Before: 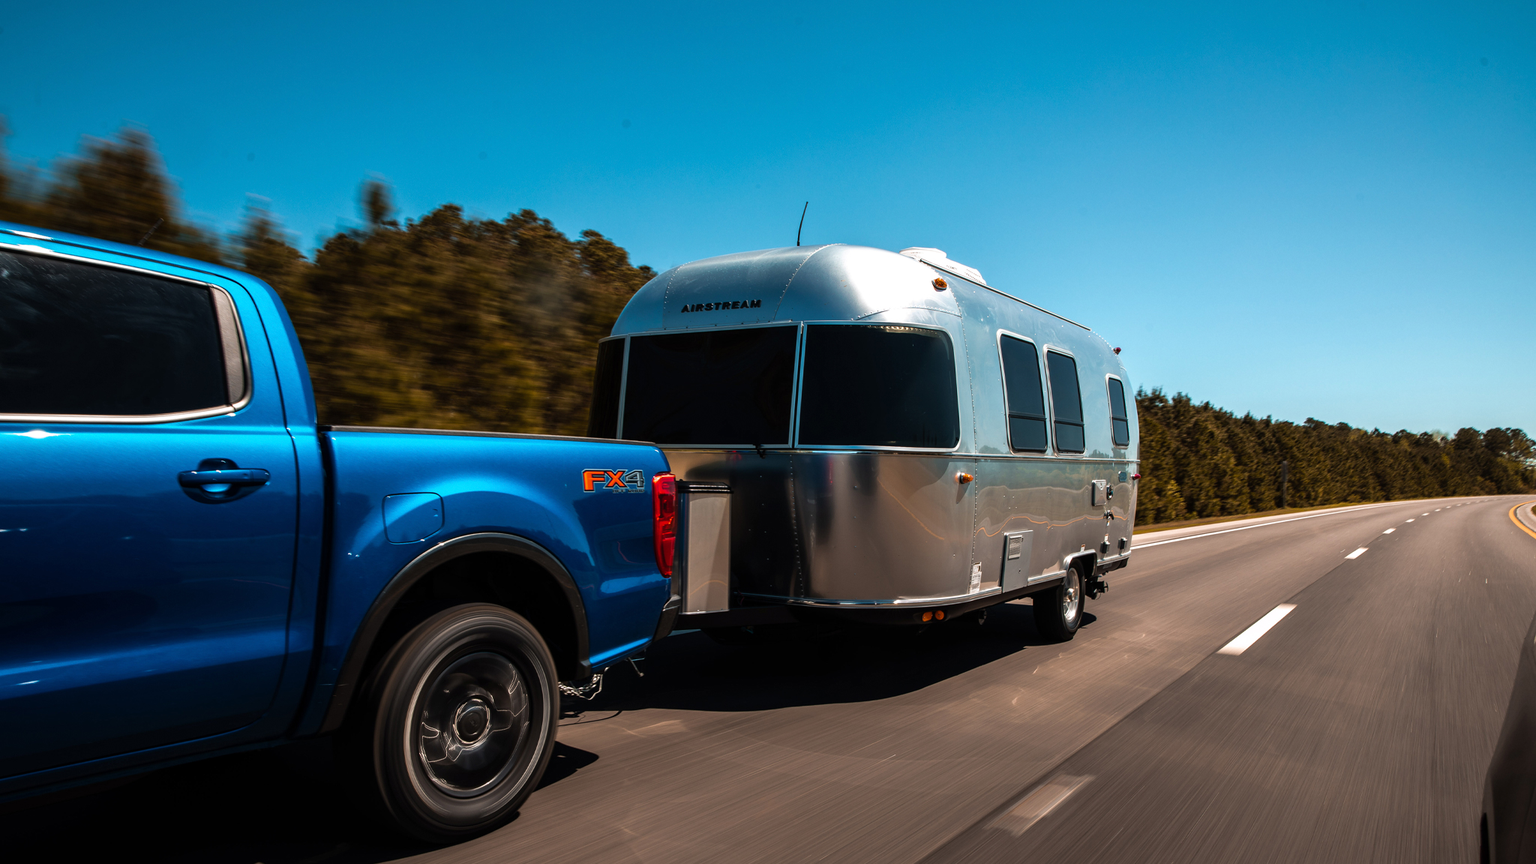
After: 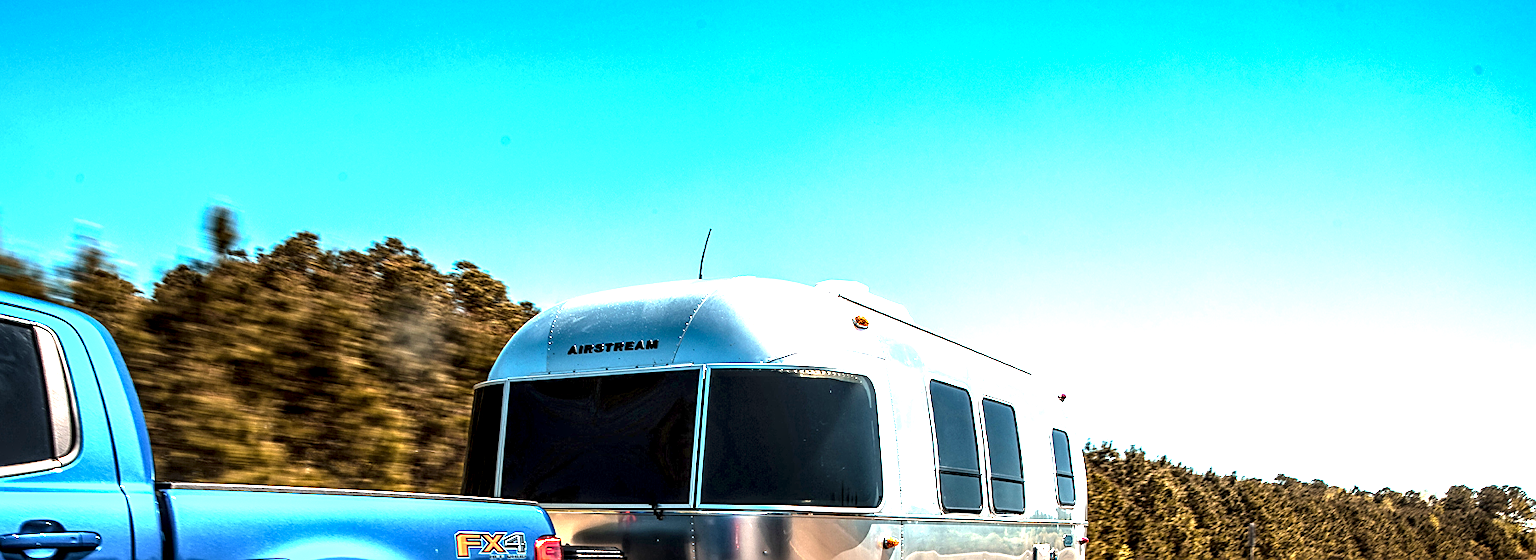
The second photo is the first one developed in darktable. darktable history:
exposure: black level correction 0, exposure 1.9 EV, compensate highlight preservation false
local contrast: highlights 80%, shadows 57%, detail 175%, midtone range 0.602
sharpen: on, module defaults
crop and rotate: left 11.812%, bottom 42.776%
